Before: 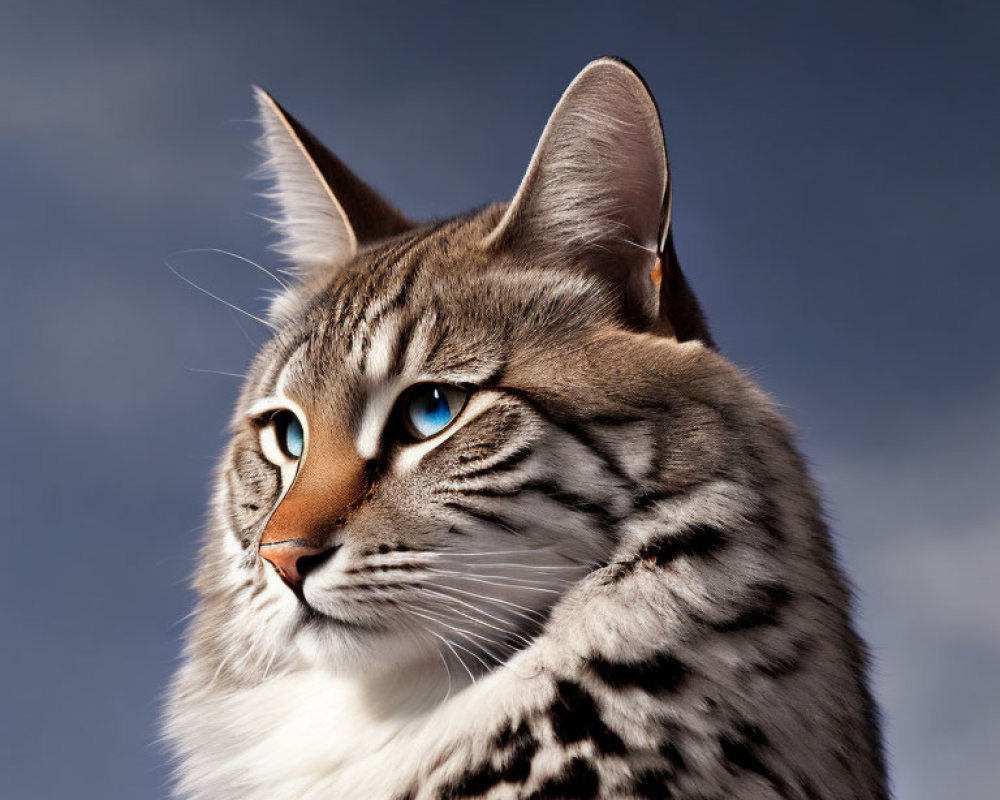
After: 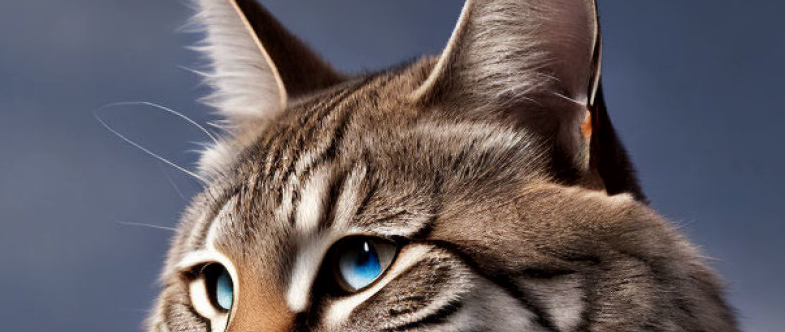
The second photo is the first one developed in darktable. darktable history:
local contrast: mode bilateral grid, contrast 20, coarseness 50, detail 120%, midtone range 0.2
crop: left 7.036%, top 18.398%, right 14.379%, bottom 40.043%
